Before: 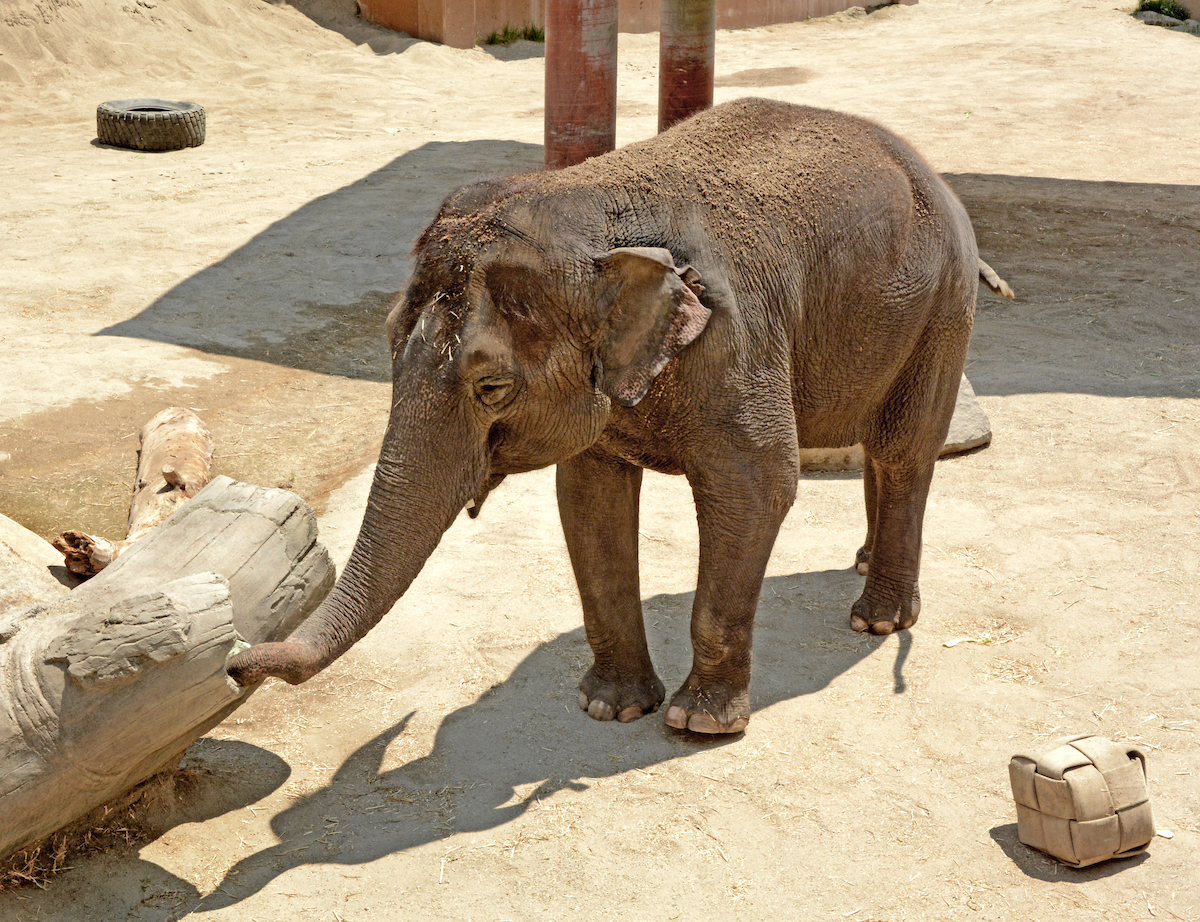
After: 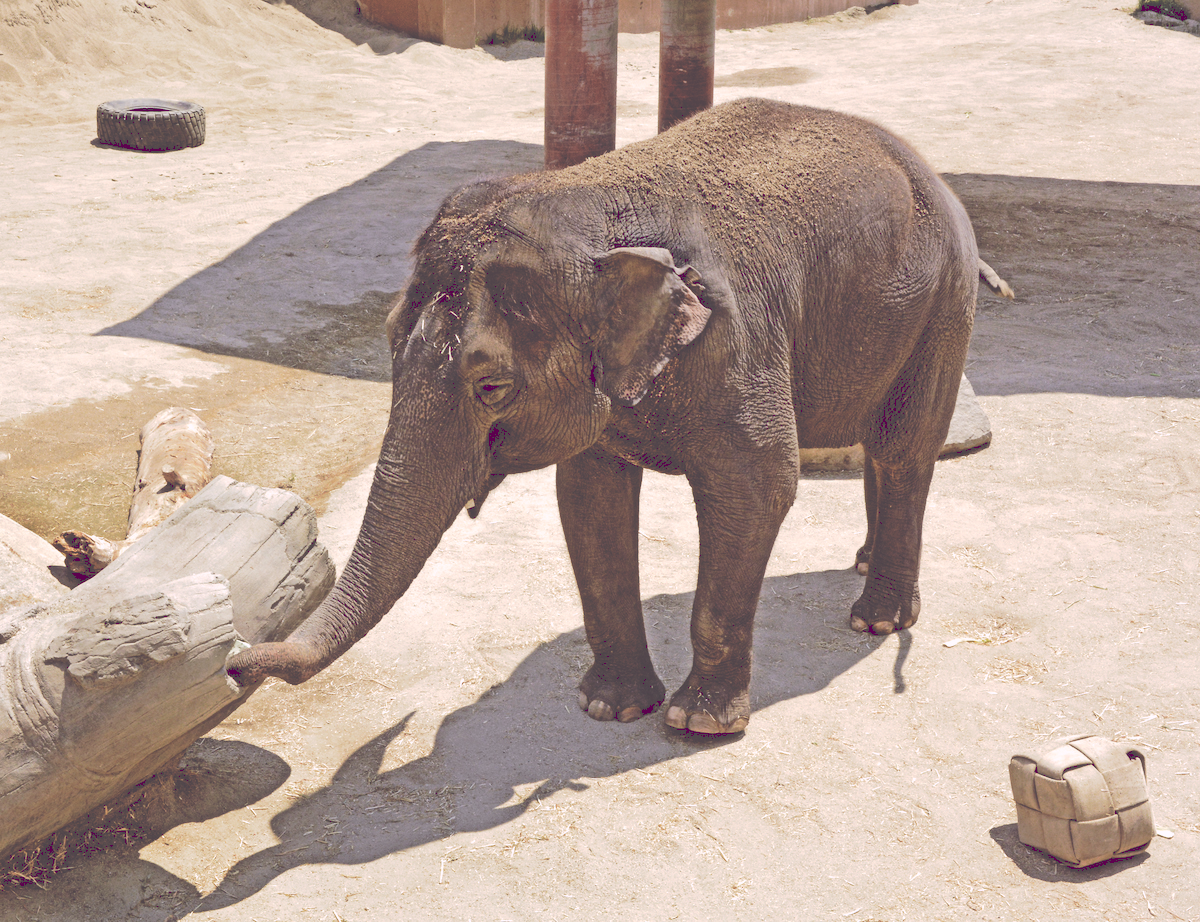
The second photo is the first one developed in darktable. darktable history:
tone curve: curves: ch0 [(0, 0) (0.003, 0.299) (0.011, 0.299) (0.025, 0.299) (0.044, 0.299) (0.069, 0.3) (0.1, 0.306) (0.136, 0.316) (0.177, 0.326) (0.224, 0.338) (0.277, 0.366) (0.335, 0.406) (0.399, 0.462) (0.468, 0.533) (0.543, 0.607) (0.623, 0.7) (0.709, 0.775) (0.801, 0.843) (0.898, 0.903) (1, 1)], preserve colors none
color look up table: target L [93.09, 93.11, 85.48, 79.94, 65.51, 65.19, 65.48, 54.68, 58.38, 46.45, 27.64, 23.77, 3.458, 201.32, 70.78, 68.76, 66.84, 62.92, 55.65, 51.73, 47.67, 50.55, 41.63, 43.36, 36.97, 32.8, 96.72, 79.91, 67.53, 58.65, 47.12, 53.87, 57.5, 52.93, 54.09, 45.56, 37.6, 38.25, 34.24, 32.88, 16.06, 17.57, 12.18, 78.63, 68.45, 64.31, 53.8, 44.37, 30.74], target a [-11.85, -9.297, -31.05, -60.66, 1.837, -41.02, -10.85, -44.77, -8.384, -17.86, -13.25, -9.506, 24.93, 0, 9.15, 37.14, 30.66, 25.57, 61.21, 64.67, 8.454, 44.57, 47.94, 24.55, 8.345, 26.75, 12.55, 36.96, 48.91, 33.65, 4.782, 6.266, 74.14, 47.26, 96.47, 55.23, 16.56, 40.88, 65.43, 65.47, 33.83, 38.48, 22.02, -35.04, -17.49, -12.11, -30.3, -15.36, -5.8], target b [64.77, 9.829, 43.98, 46.2, 62.21, 19.8, 25.75, 34.96, -2.572, 34.12, 13.9, -1.682, -14.2, -0.001, 54.02, 17.36, 57.63, 0.742, 9.018, 28.69, 42.38, 43.76, 1.84, 16.88, 6.831, 29.75, -8.406, -29.08, -19.22, -22.15, -42.03, -6.016, -55.27, -74.6, -70.95, -10.51, -69.81, -17.54, -42.53, -64.67, -11.77, -51.16, -33.02, -20.31, -25.63, -47.61, -10.41, -27.24, -21.66], num patches 49
